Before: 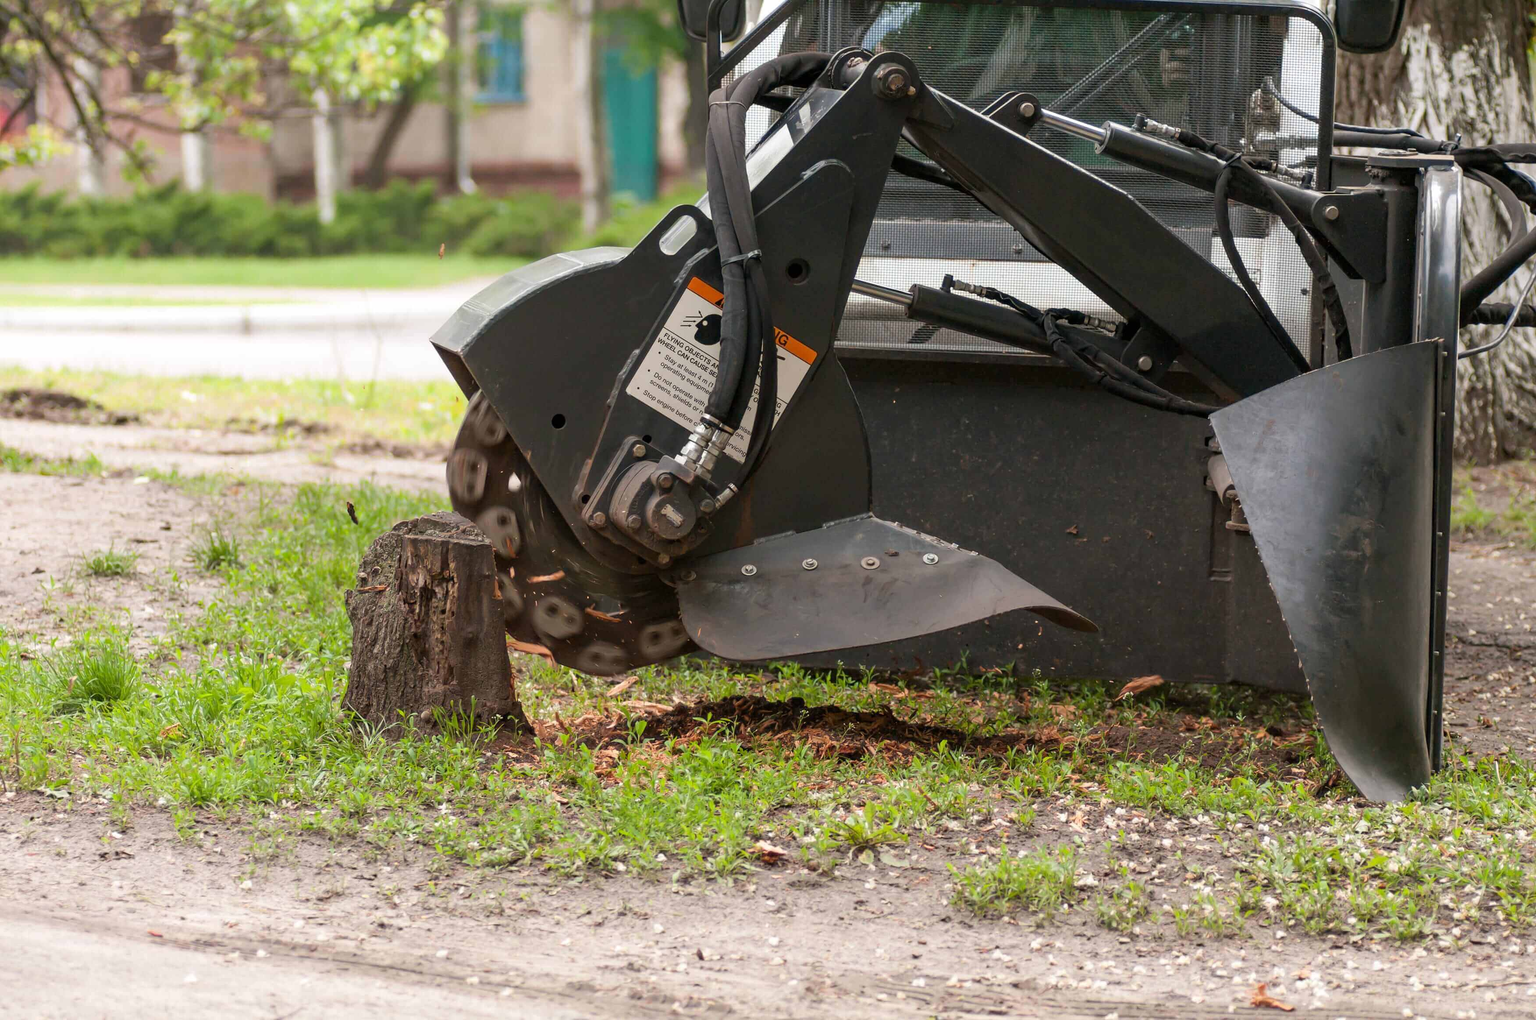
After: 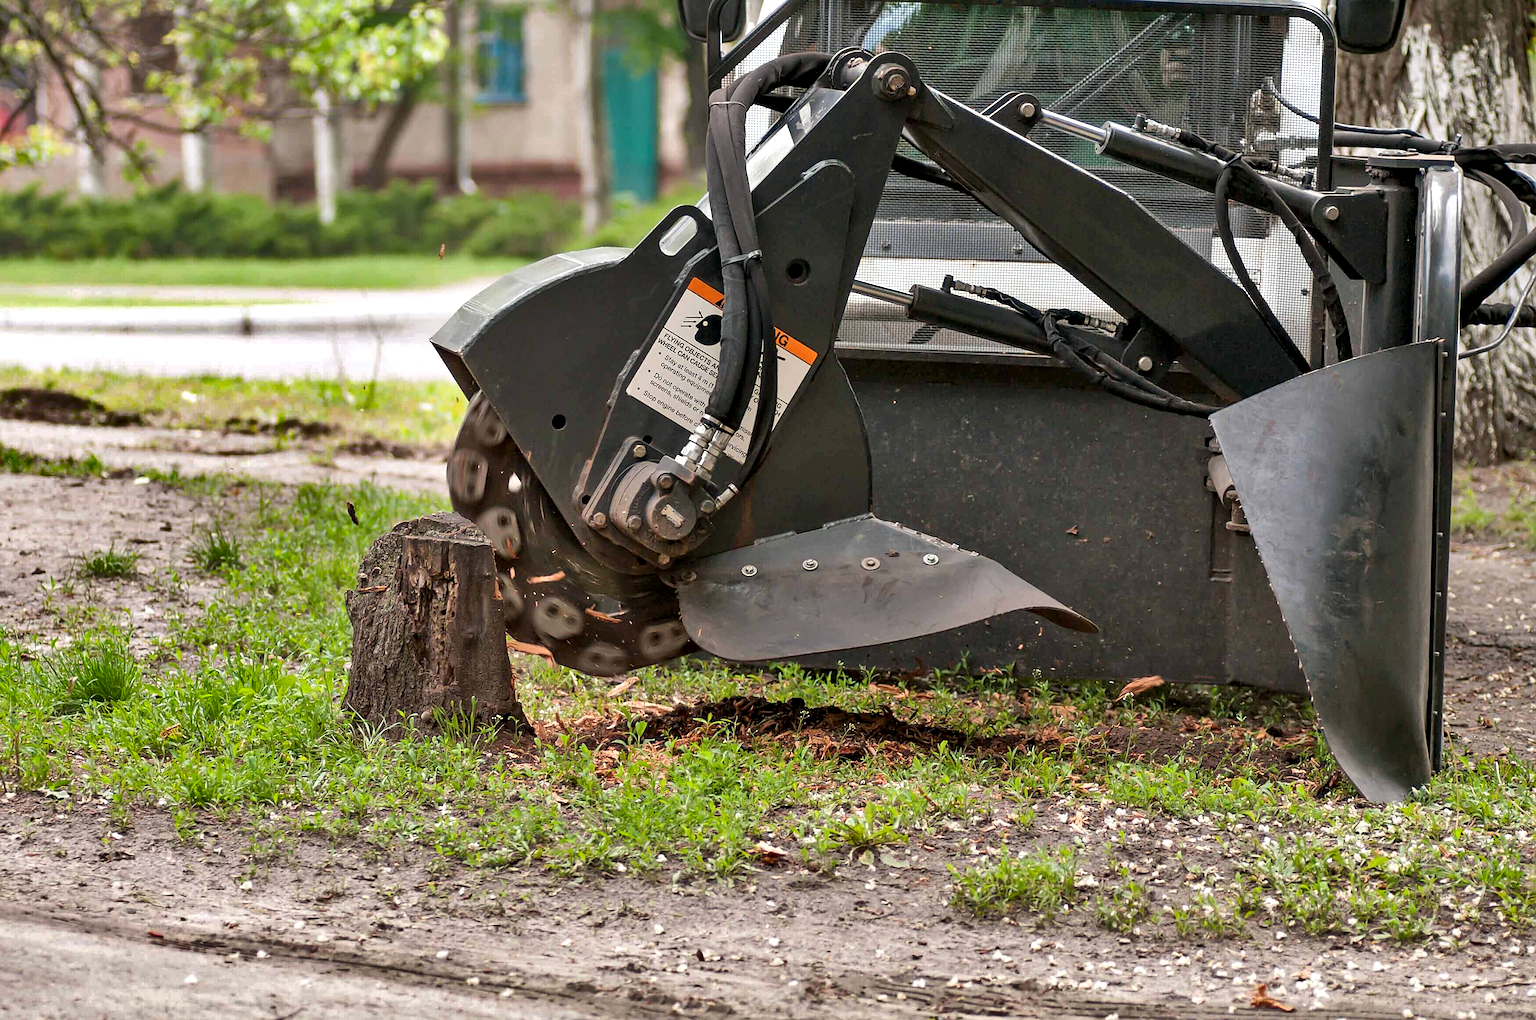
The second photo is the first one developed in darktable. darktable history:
contrast equalizer: octaves 7, y [[0.6 ×6], [0.55 ×6], [0 ×6], [0 ×6], [0 ×6]], mix 0.35
sharpen: on, module defaults
shadows and highlights: white point adjustment 0.1, highlights -70, soften with gaussian
